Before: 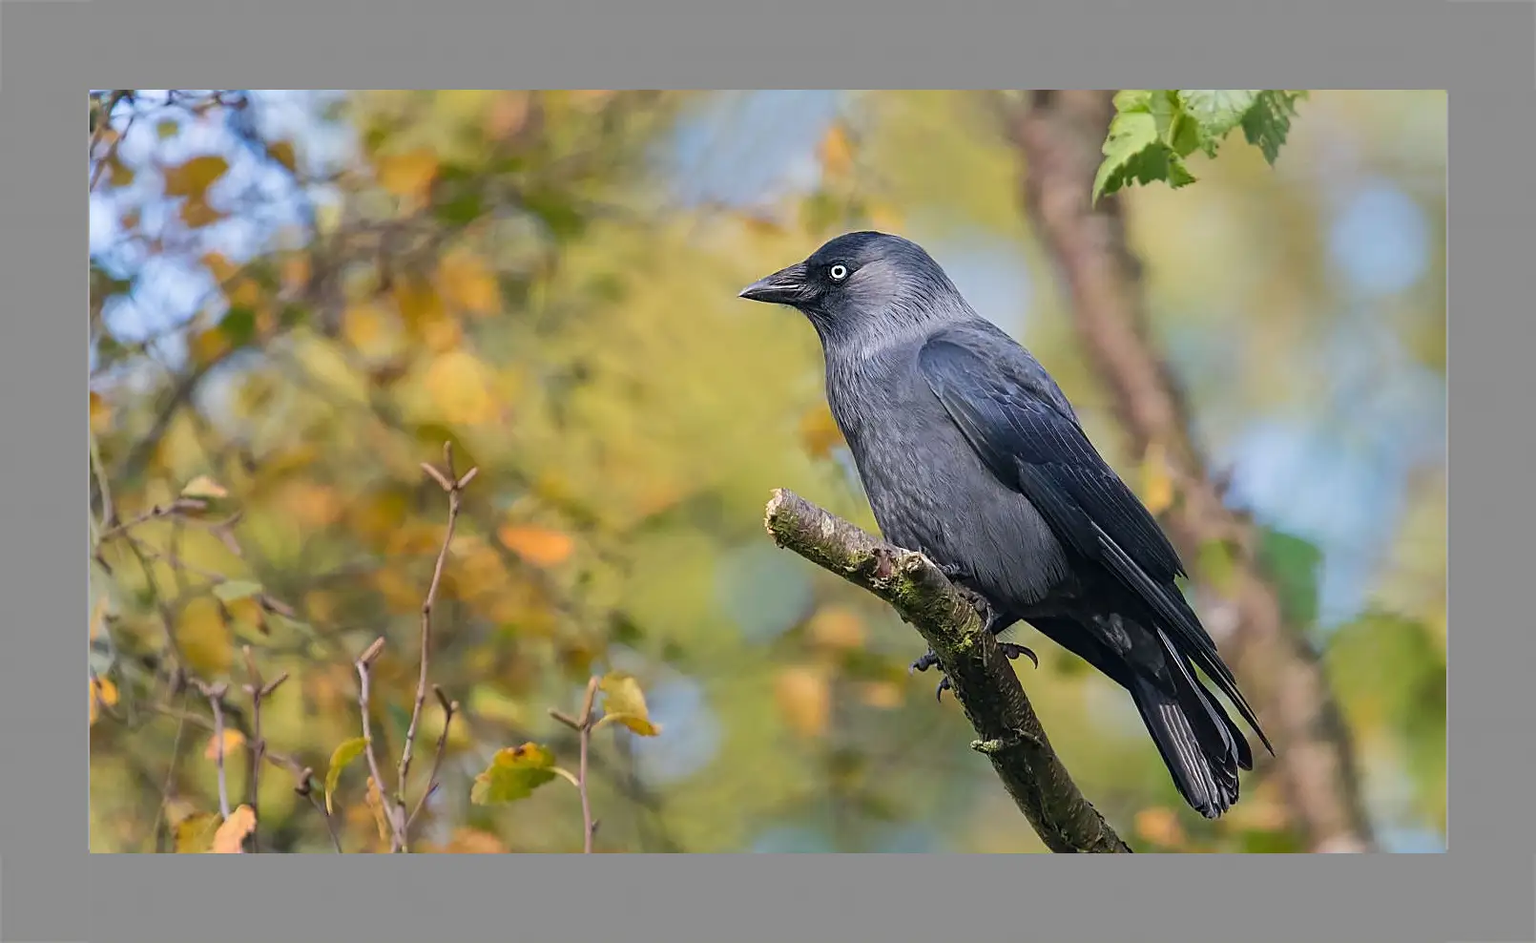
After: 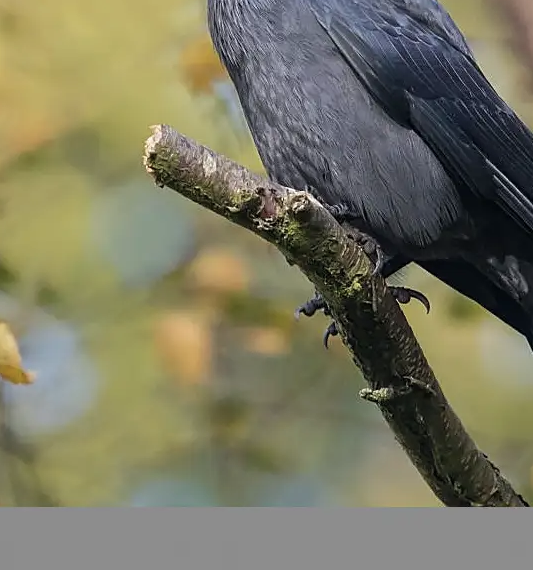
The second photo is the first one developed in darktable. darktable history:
crop: left 40.878%, top 39.176%, right 25.993%, bottom 3.081%
color correction: saturation 0.8
